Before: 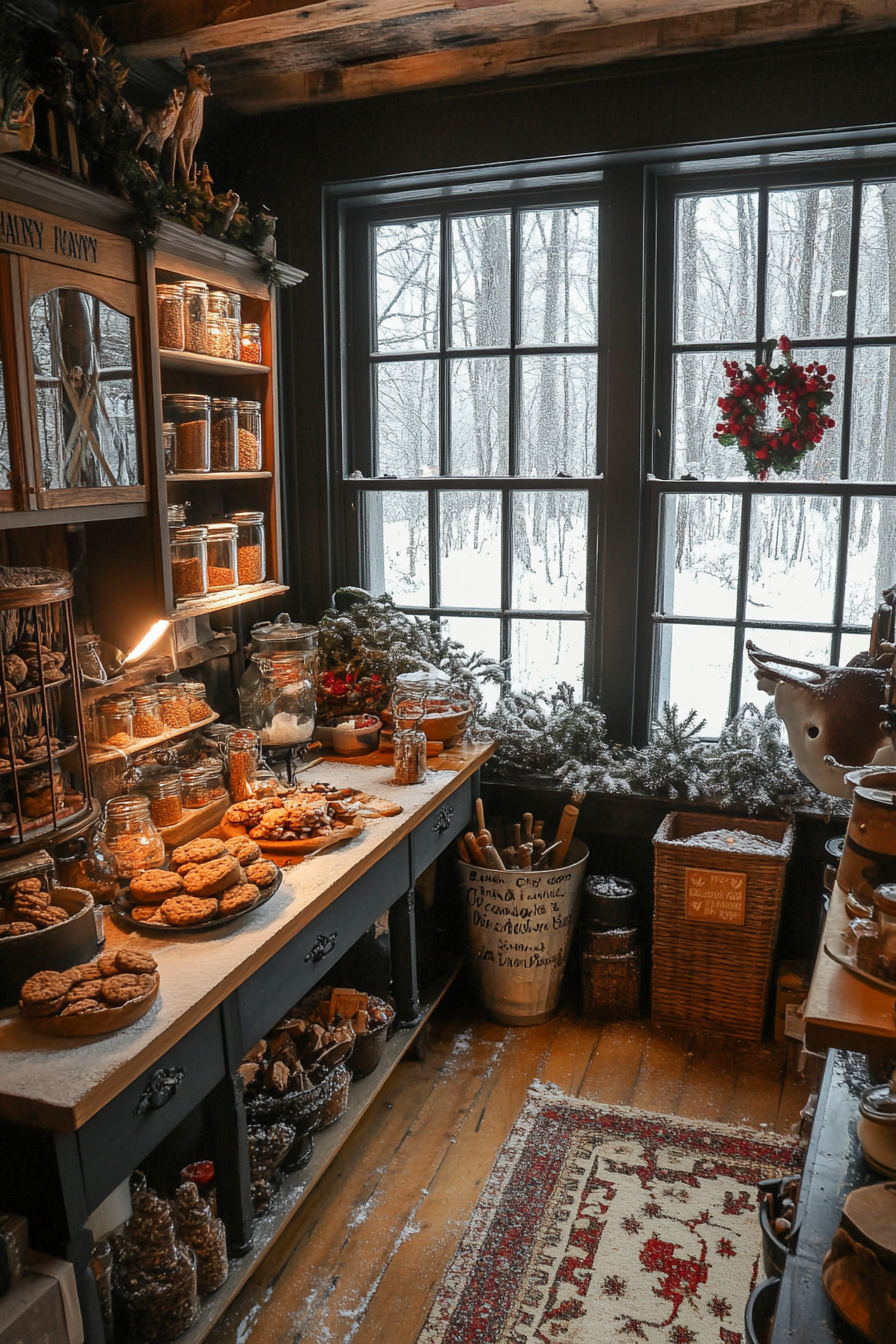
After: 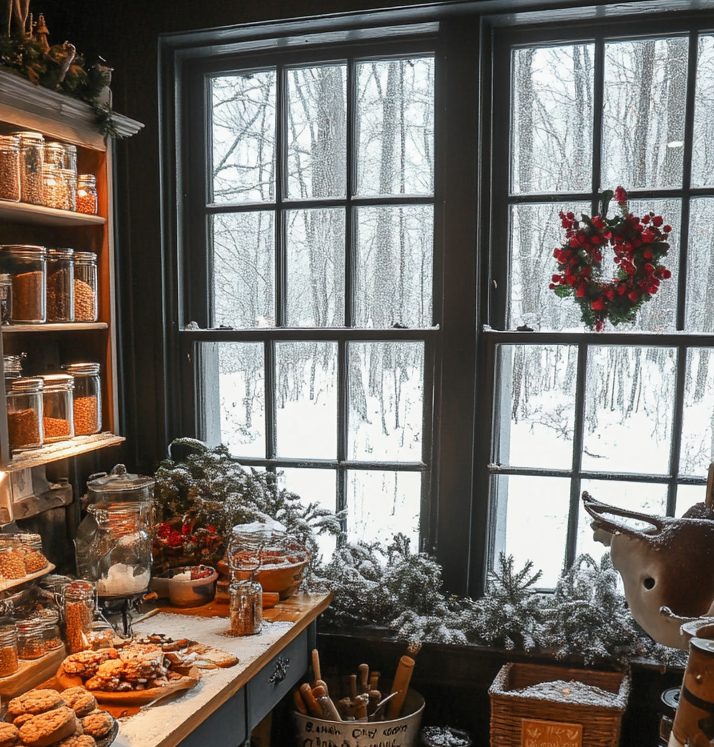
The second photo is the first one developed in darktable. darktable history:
crop: left 18.335%, top 11.117%, right 1.957%, bottom 33.28%
